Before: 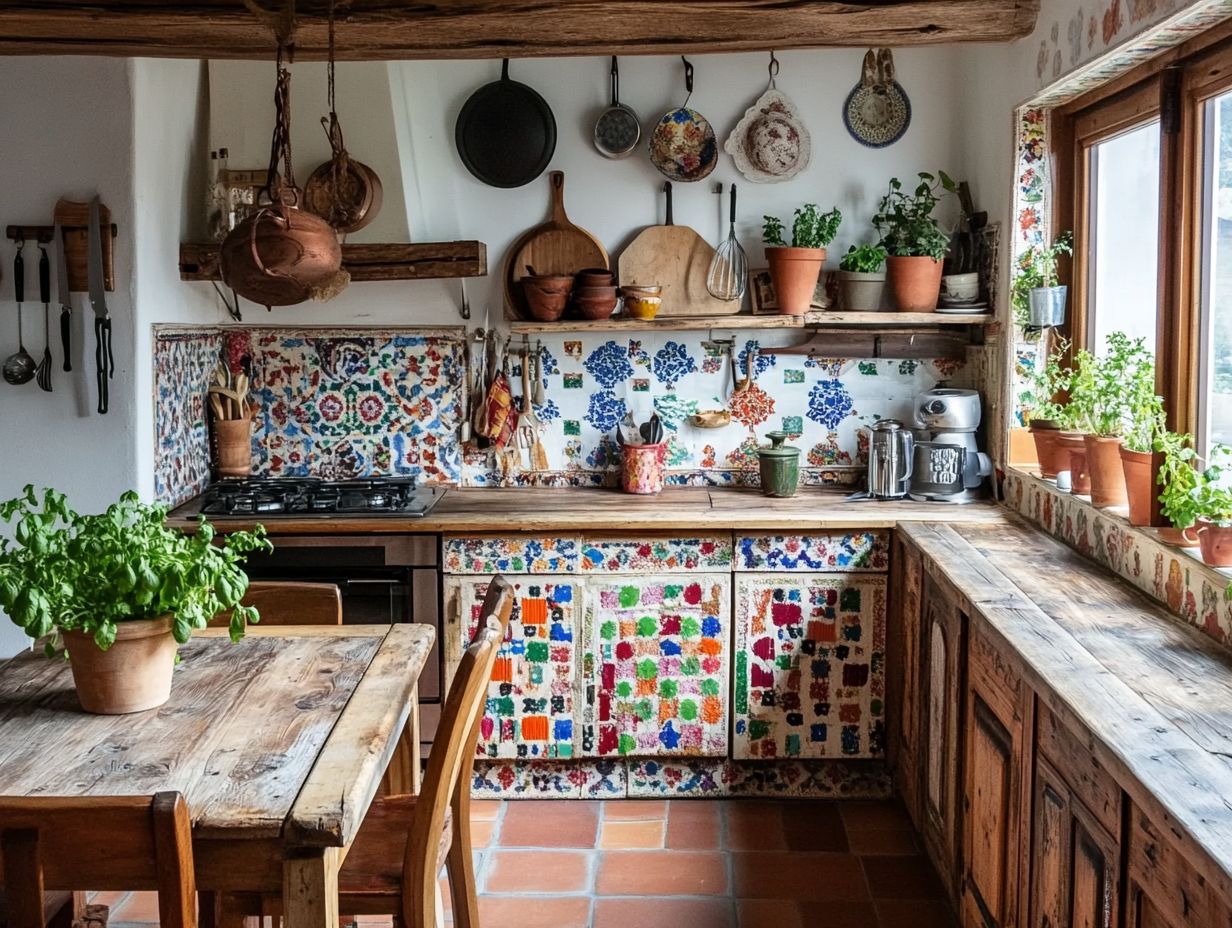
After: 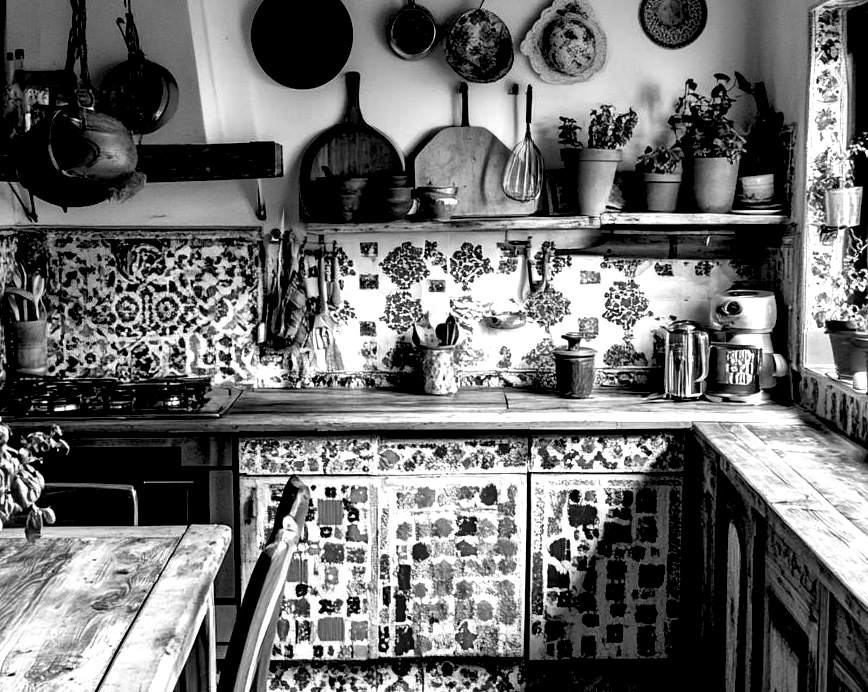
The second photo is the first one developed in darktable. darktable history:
exposure: black level correction 0.027, exposure -0.079 EV, compensate highlight preservation false
color balance rgb: power › hue 74.59°, global offset › luminance -0.853%, perceptual saturation grading › global saturation 30.501%, perceptual brilliance grading › global brilliance -4.475%, perceptual brilliance grading › highlights 24.809%, perceptual brilliance grading › mid-tones 6.936%, perceptual brilliance grading › shadows -4.843%
crop and rotate: left 16.677%, top 10.669%, right 12.824%, bottom 14.683%
local contrast: mode bilateral grid, contrast 21, coarseness 51, detail 150%, midtone range 0.2
color calibration: output gray [0.31, 0.36, 0.33, 0], x 0.37, y 0.382, temperature 4318.99 K, saturation algorithm version 1 (2020)
